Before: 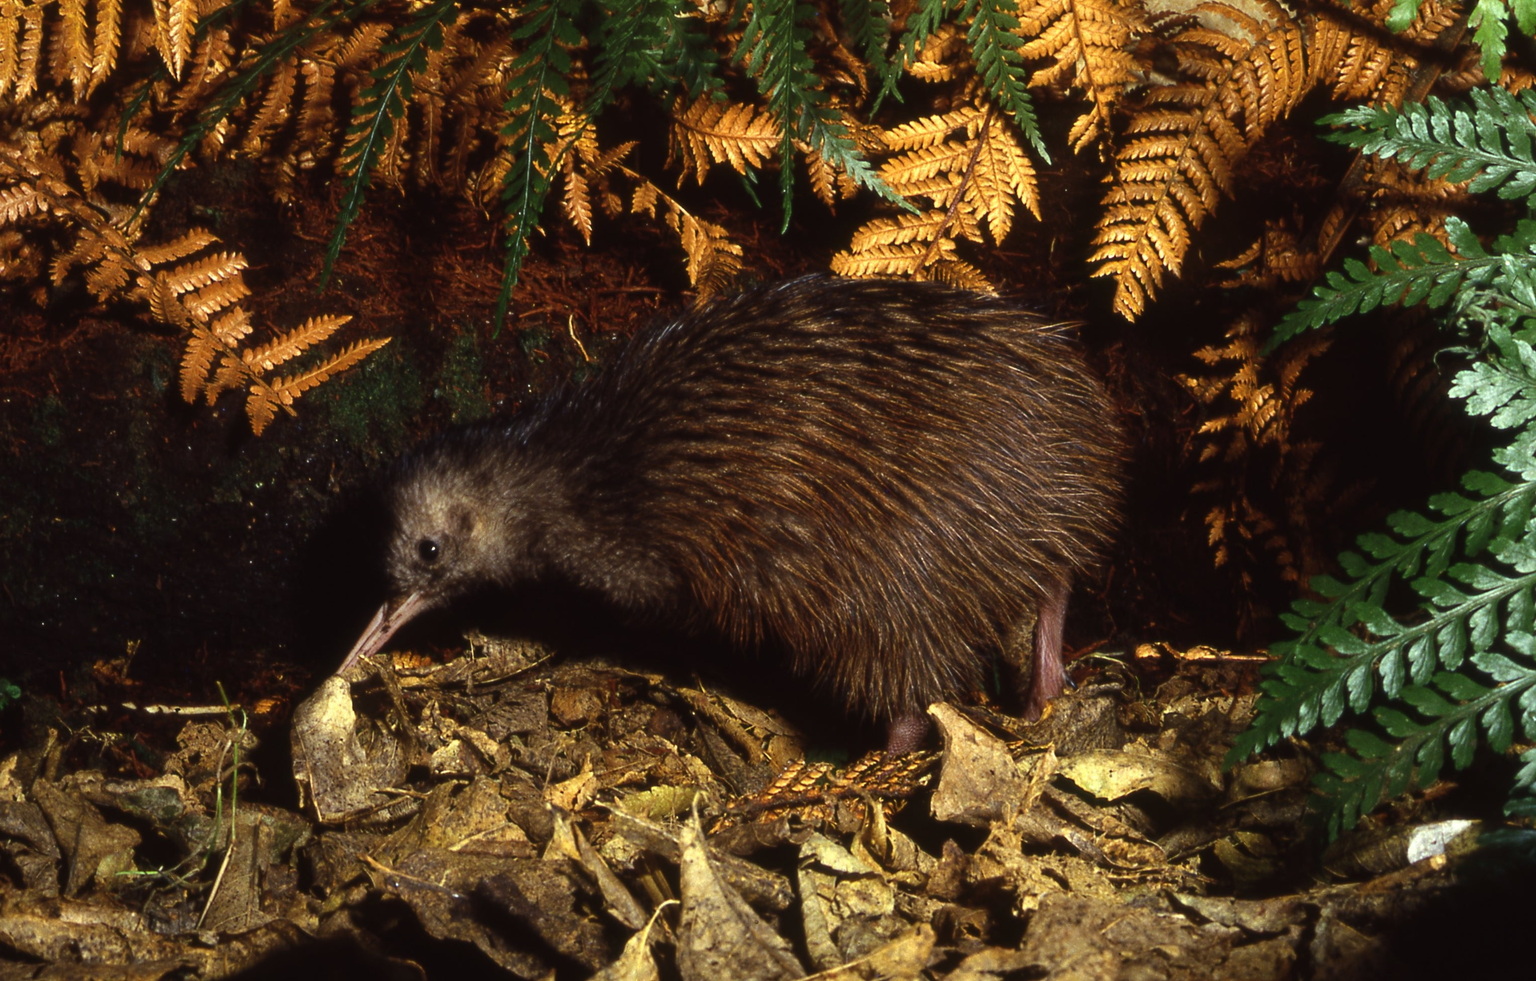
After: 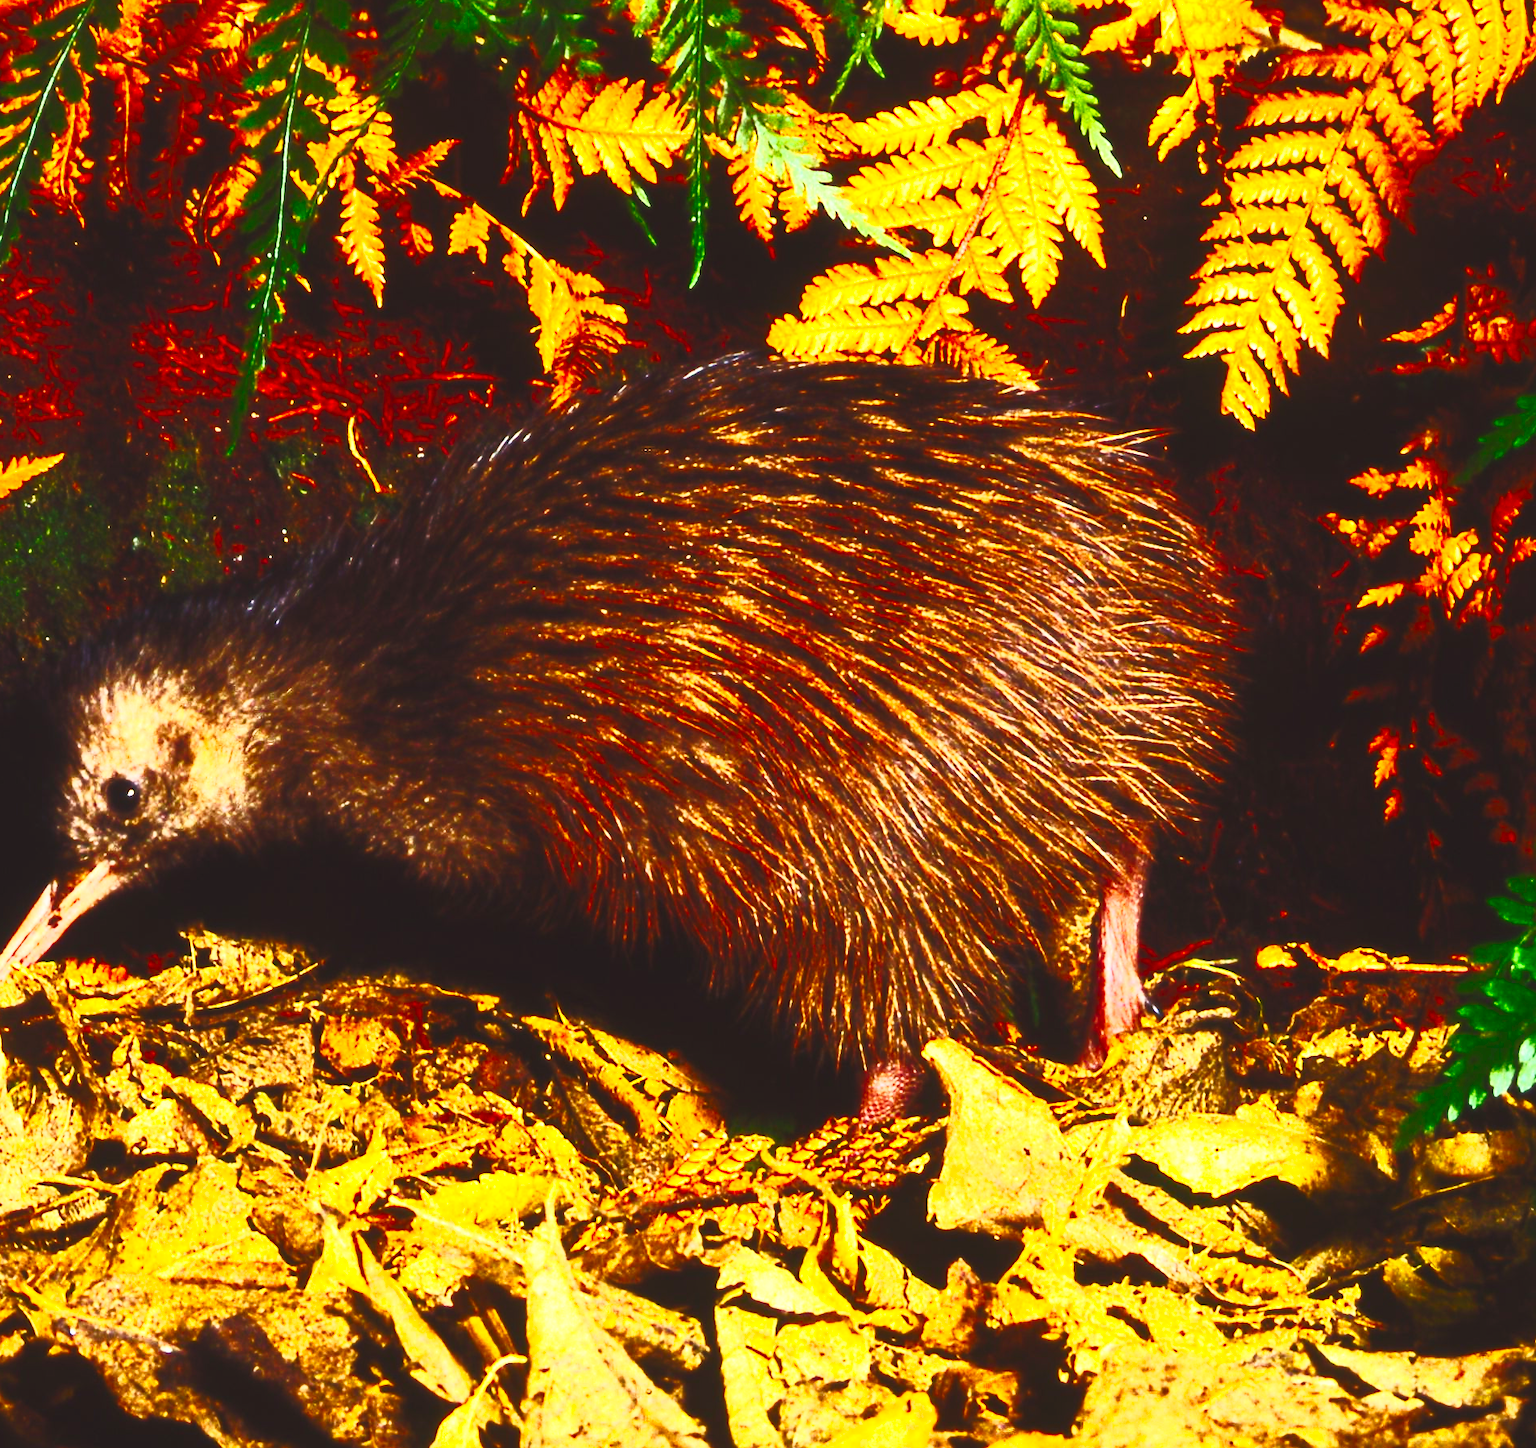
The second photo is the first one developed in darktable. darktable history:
white balance: emerald 1
contrast brightness saturation: contrast 1, brightness 1, saturation 1
exposure: compensate highlight preservation false
crop and rotate: left 22.918%, top 5.629%, right 14.711%, bottom 2.247%
base curve: curves: ch0 [(0, 0) (0.028, 0.03) (0.121, 0.232) (0.46, 0.748) (0.859, 0.968) (1, 1)], preserve colors none
